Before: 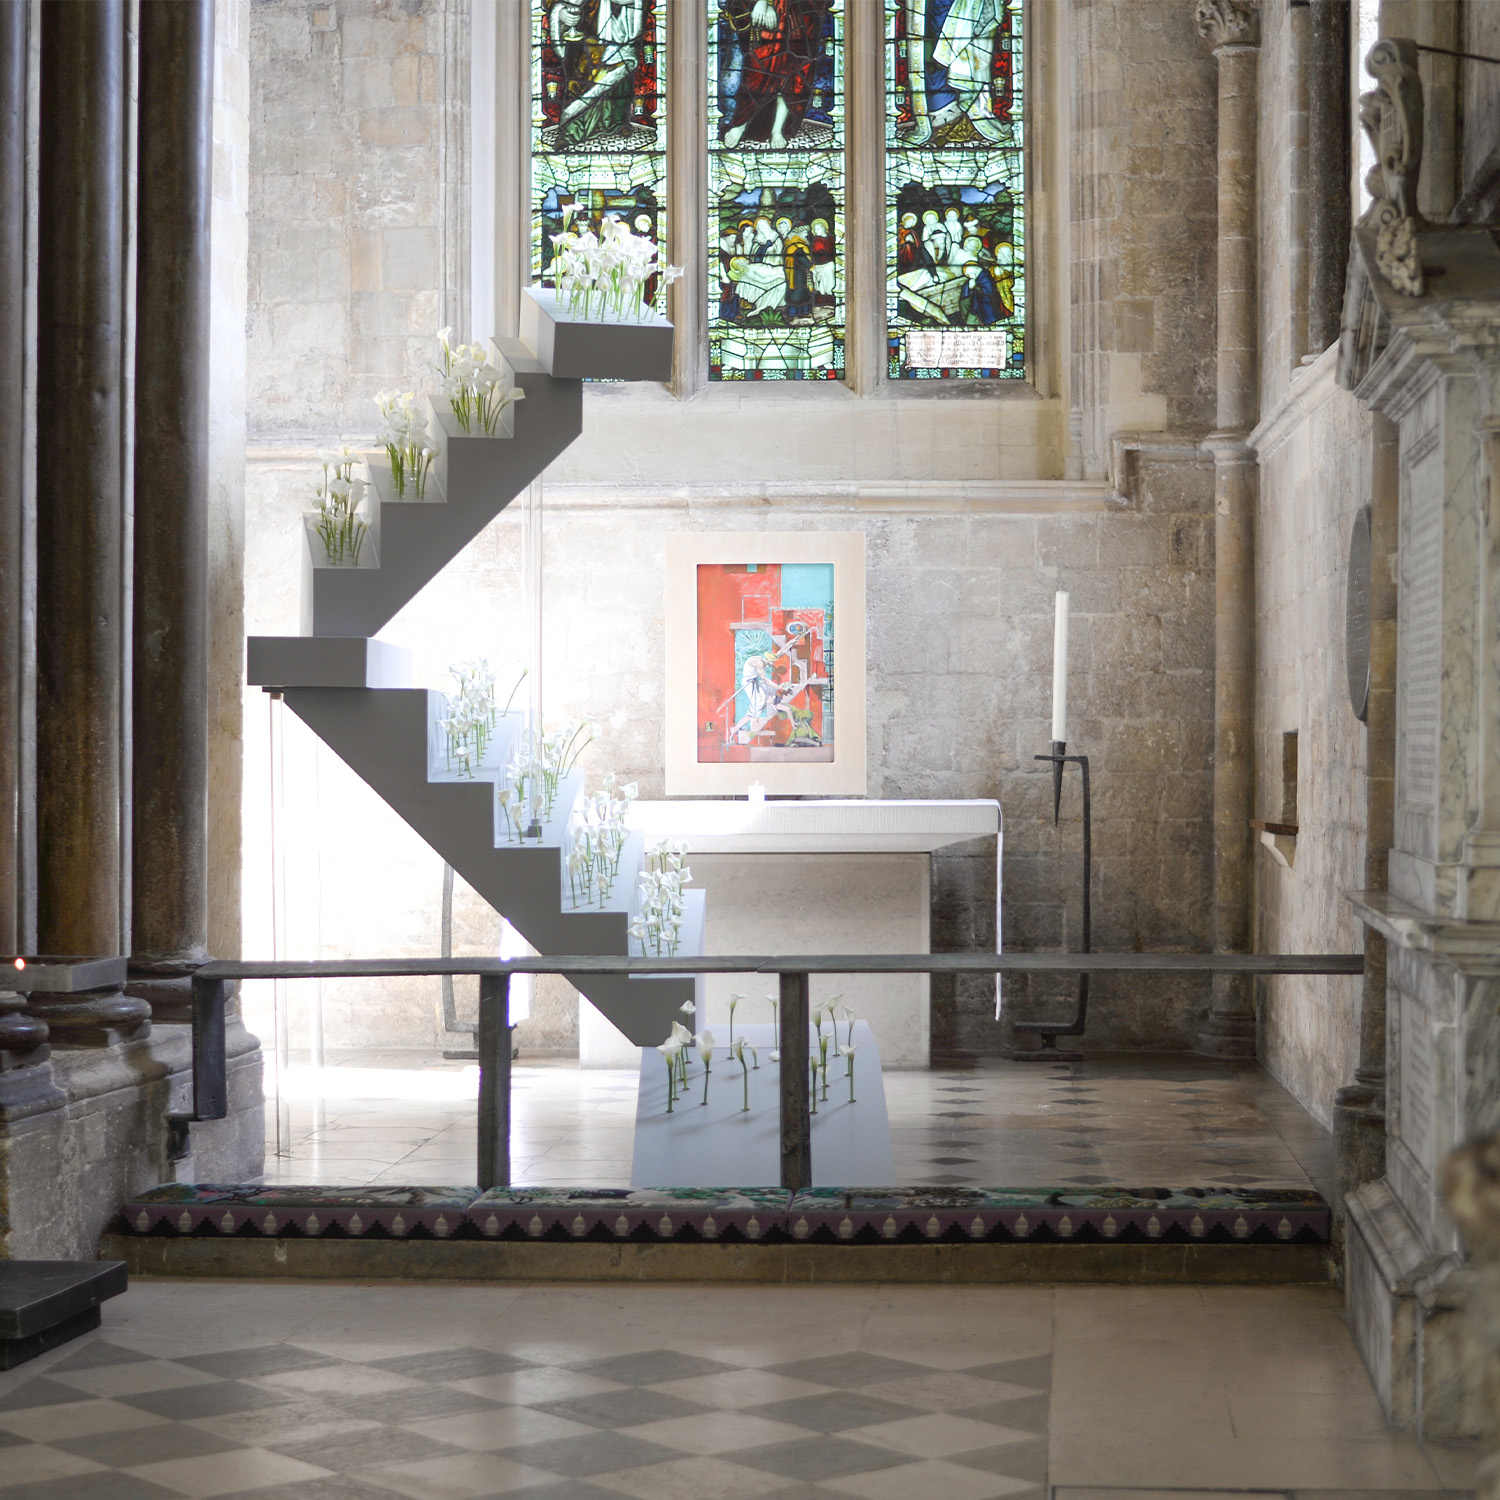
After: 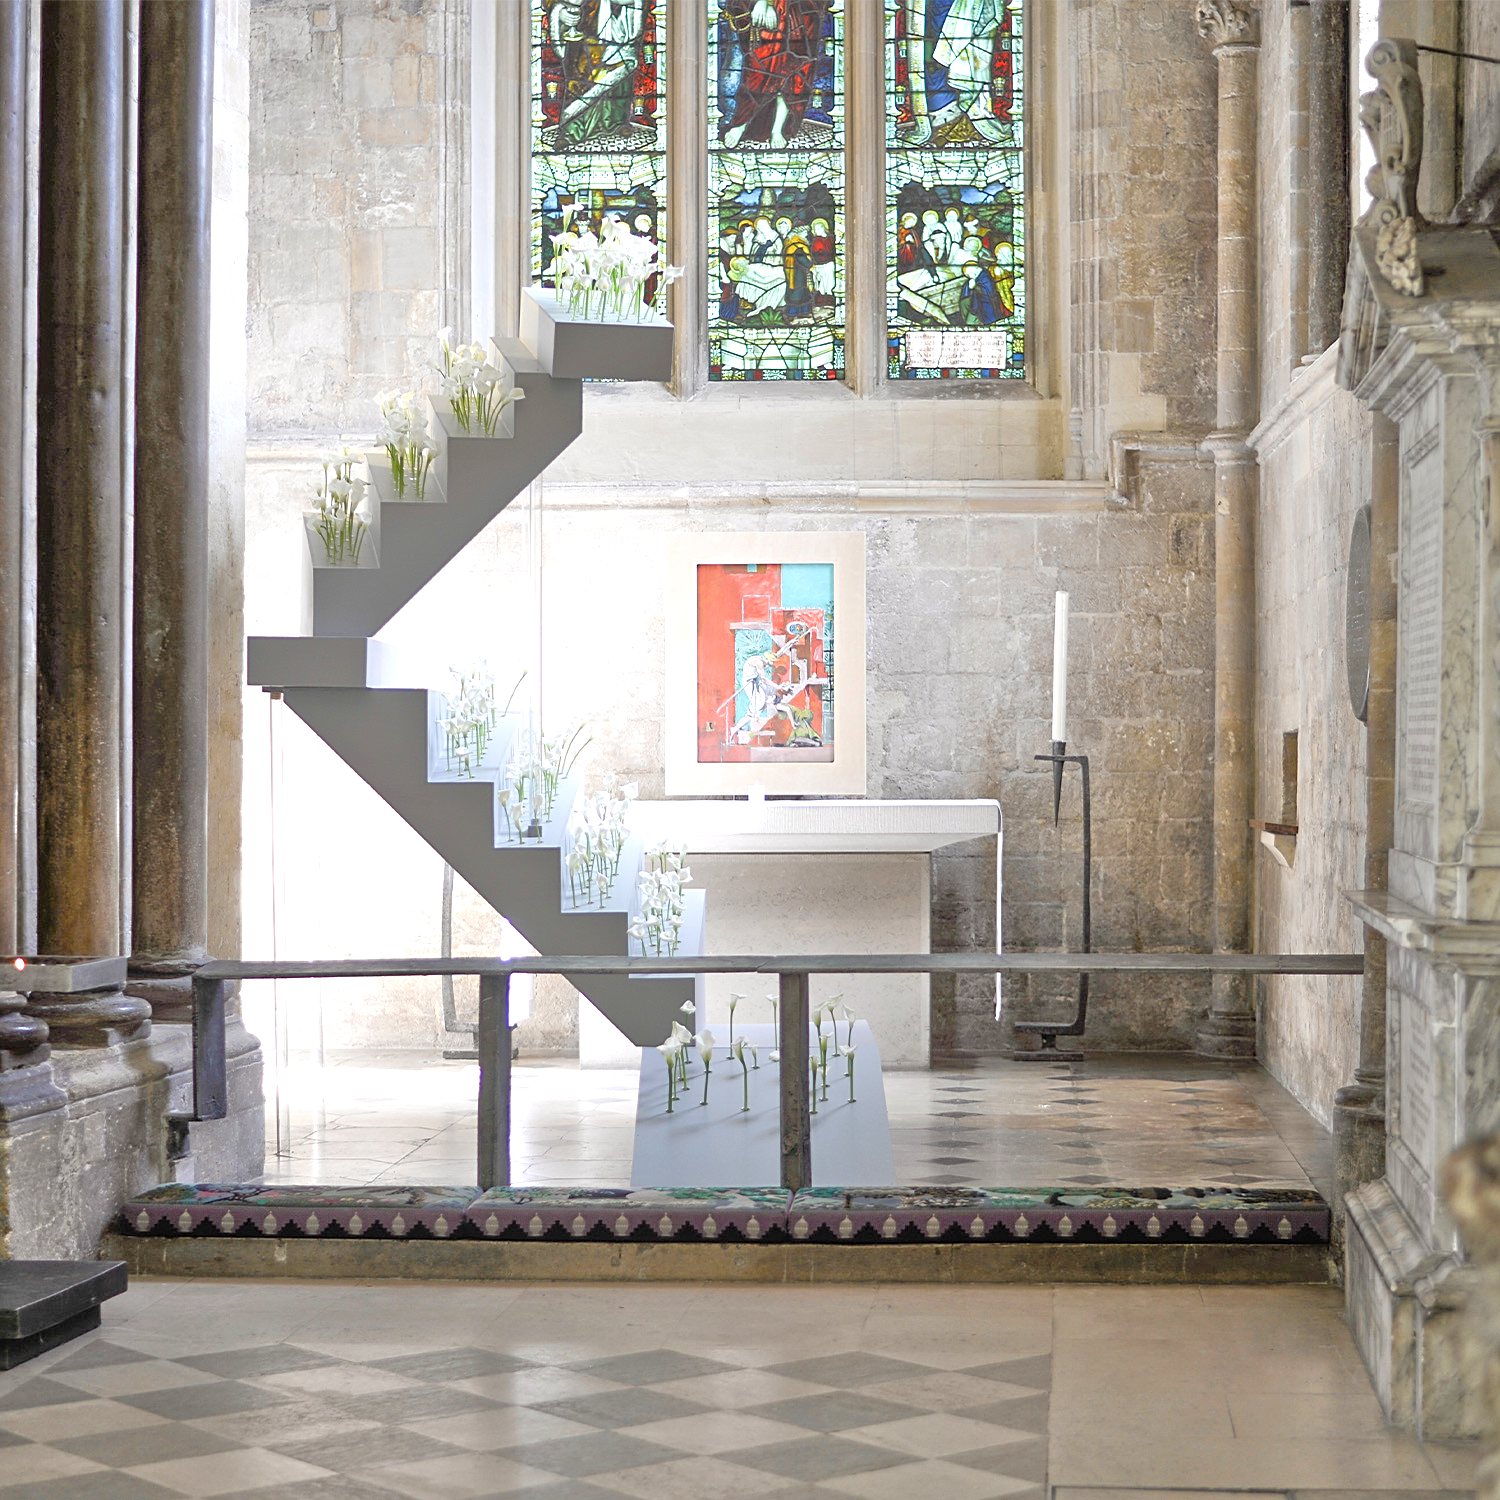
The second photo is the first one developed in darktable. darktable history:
tone equalizer: -7 EV 0.15 EV, -6 EV 0.6 EV, -5 EV 1.15 EV, -4 EV 1.33 EV, -3 EV 1.15 EV, -2 EV 0.6 EV, -1 EV 0.15 EV, mask exposure compensation -0.5 EV
sharpen: on, module defaults
exposure: exposure 0.197 EV, compensate highlight preservation false
